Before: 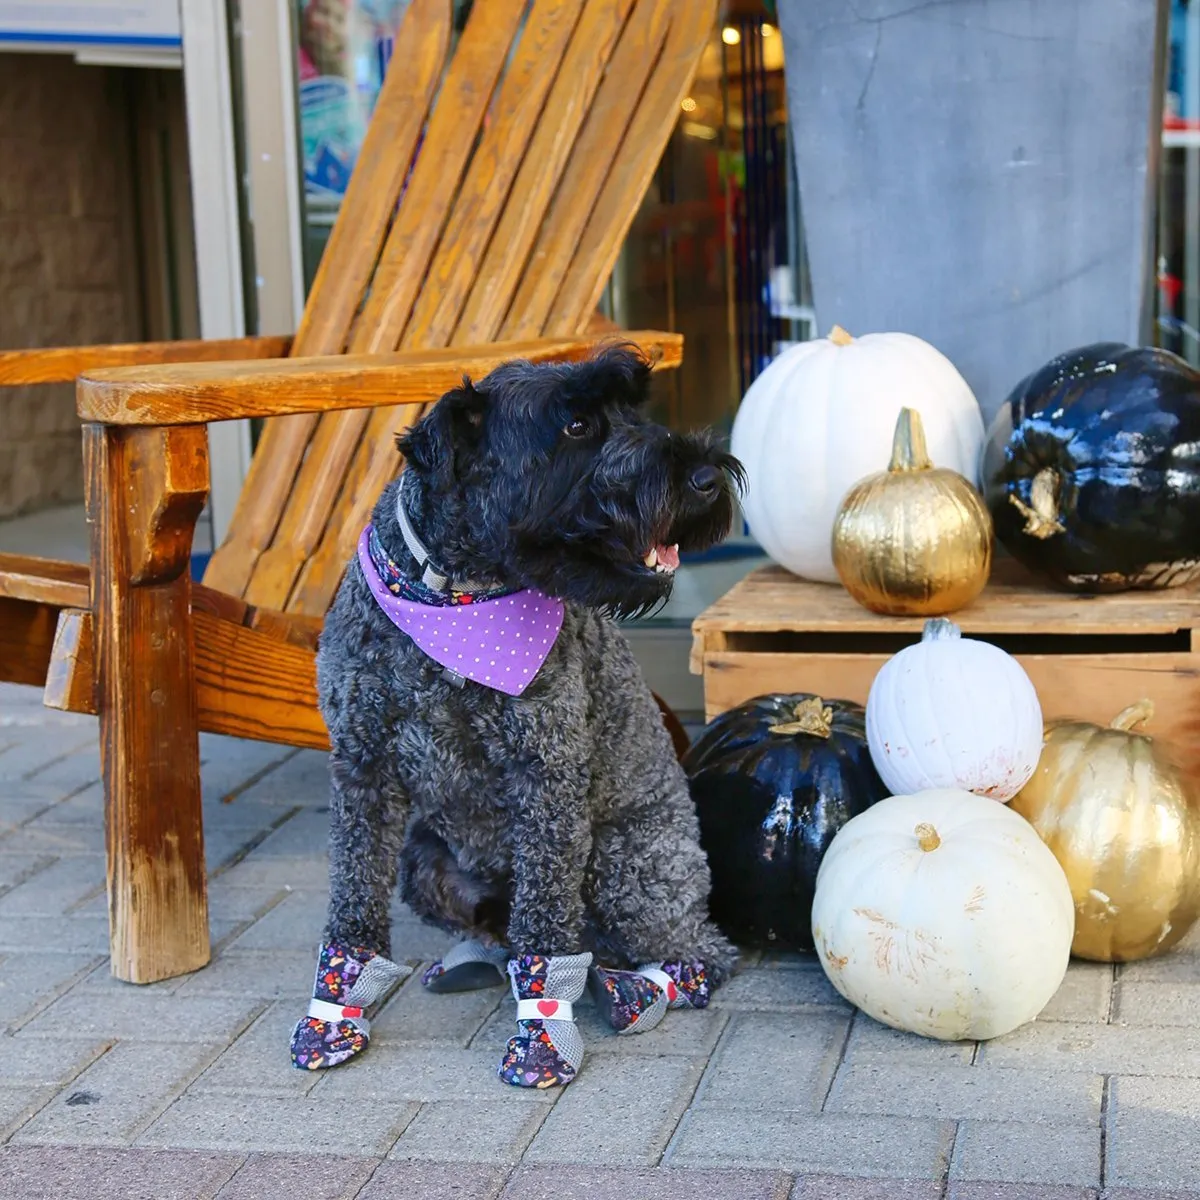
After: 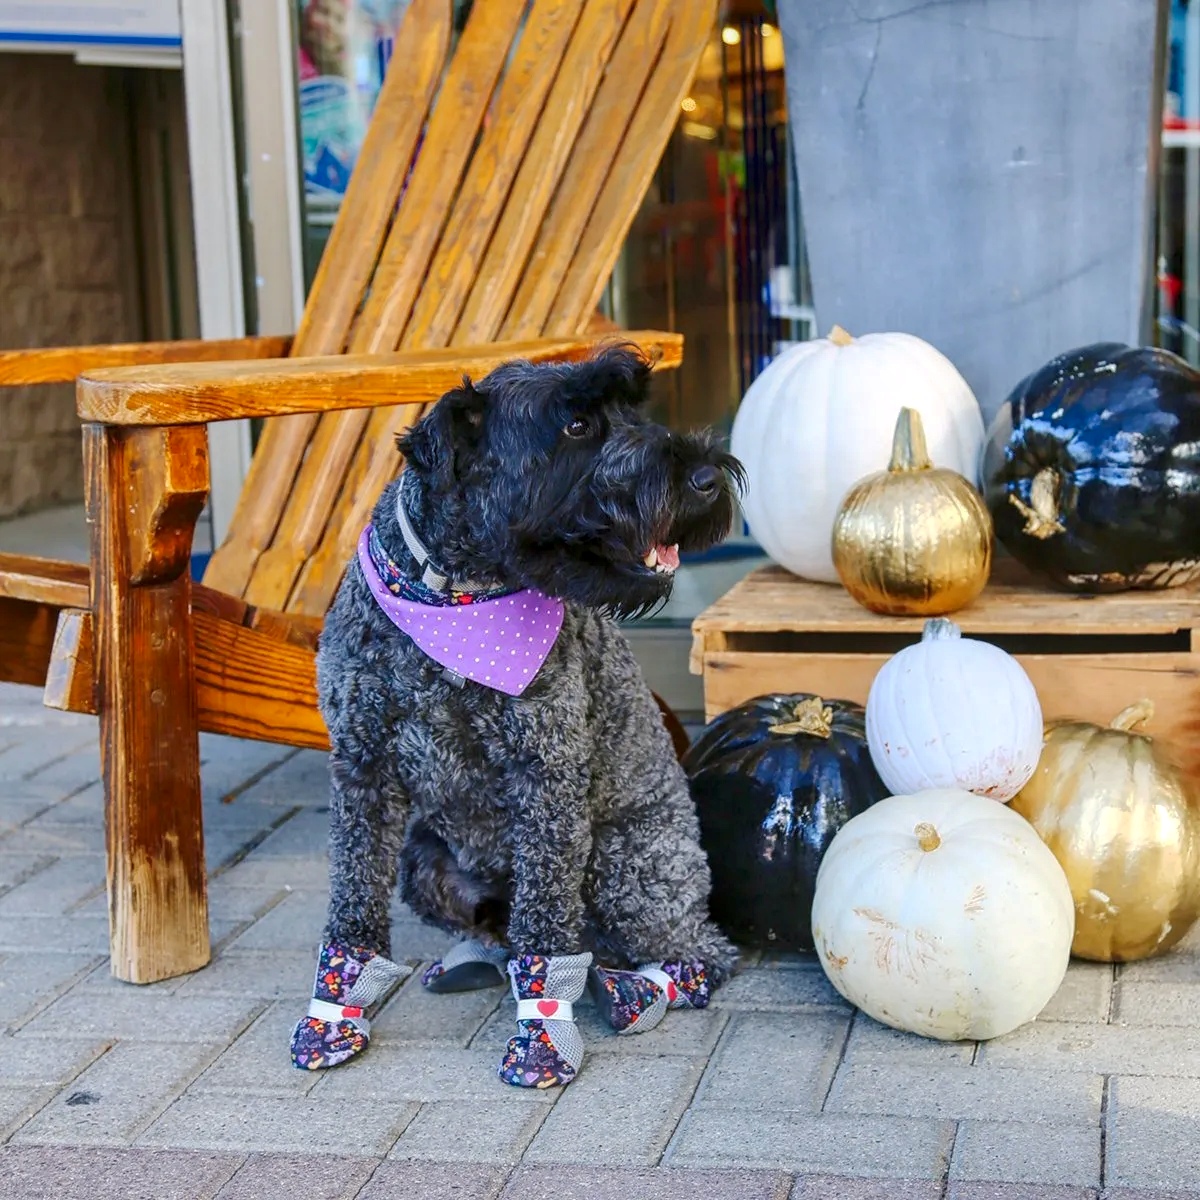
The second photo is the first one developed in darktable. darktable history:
color contrast: green-magenta contrast 1.1, blue-yellow contrast 1.1, unbound 0
local contrast: detail 130%
tone curve: curves: ch0 [(0, 0) (0.003, 0.018) (0.011, 0.024) (0.025, 0.038) (0.044, 0.067) (0.069, 0.098) (0.1, 0.13) (0.136, 0.165) (0.177, 0.205) (0.224, 0.249) (0.277, 0.304) (0.335, 0.365) (0.399, 0.432) (0.468, 0.505) (0.543, 0.579) (0.623, 0.652) (0.709, 0.725) (0.801, 0.802) (0.898, 0.876) (1, 1)], preserve colors none
